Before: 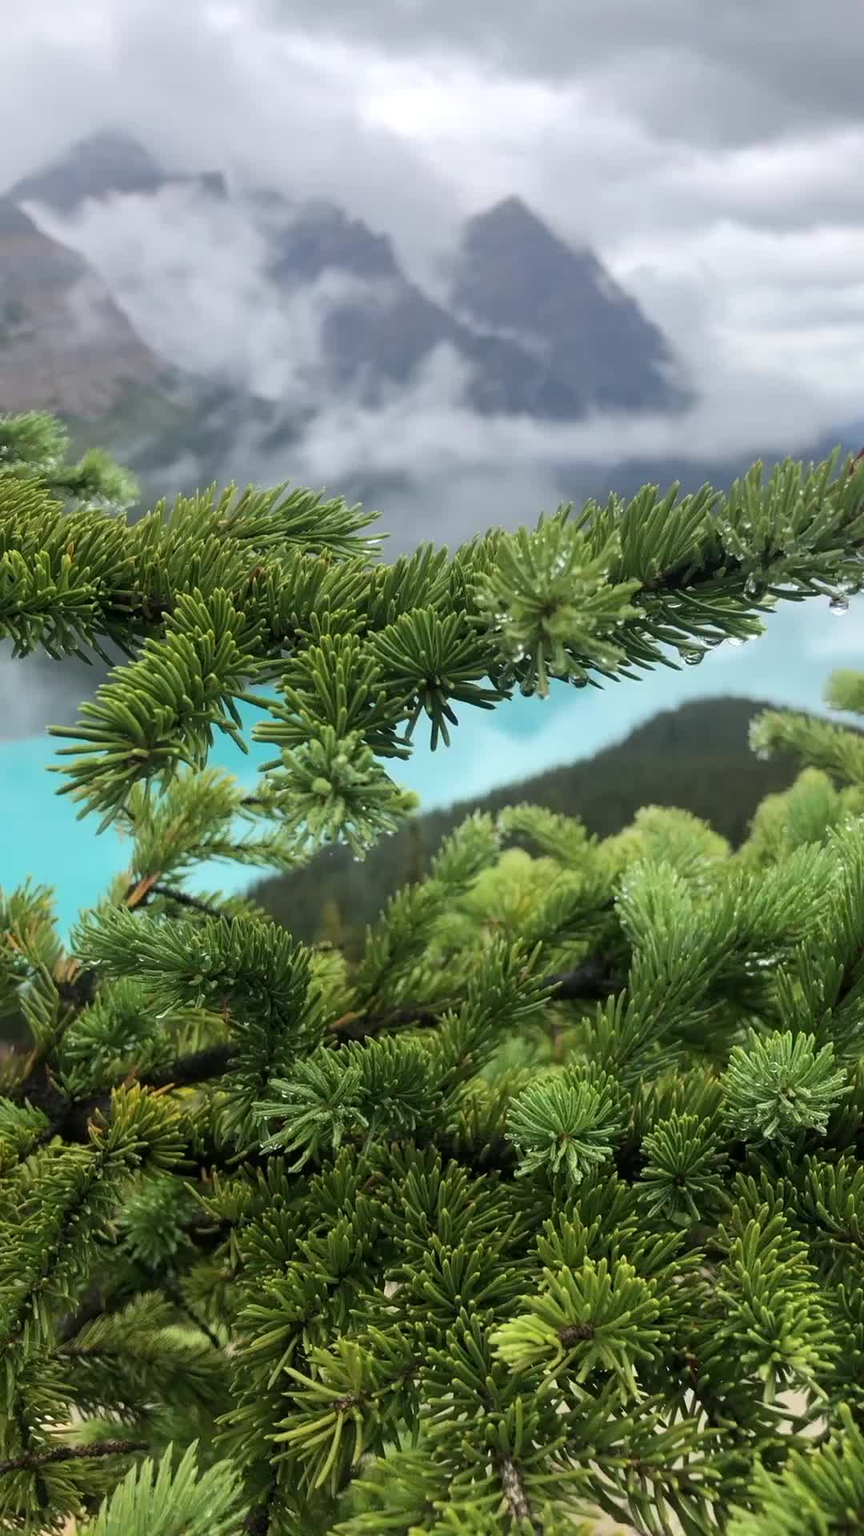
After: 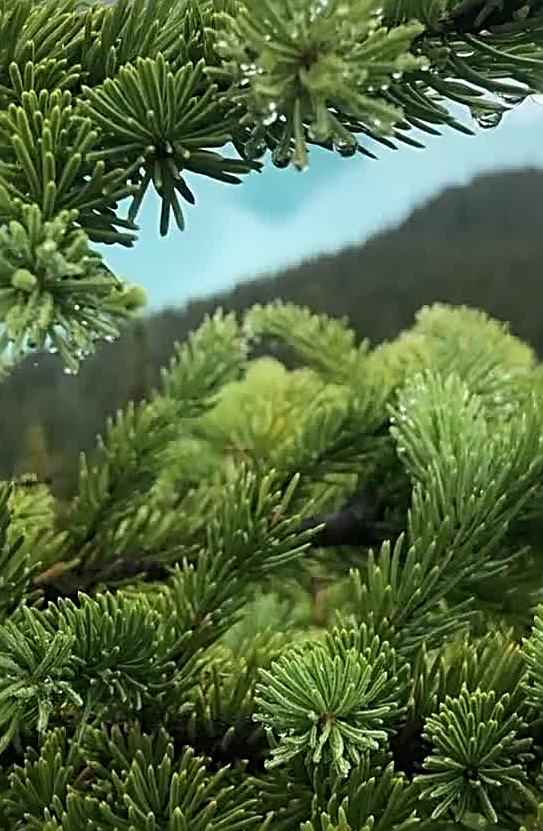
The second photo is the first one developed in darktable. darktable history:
crop: left 35.03%, top 36.625%, right 14.663%, bottom 20.057%
sharpen: radius 2.817, amount 0.715
